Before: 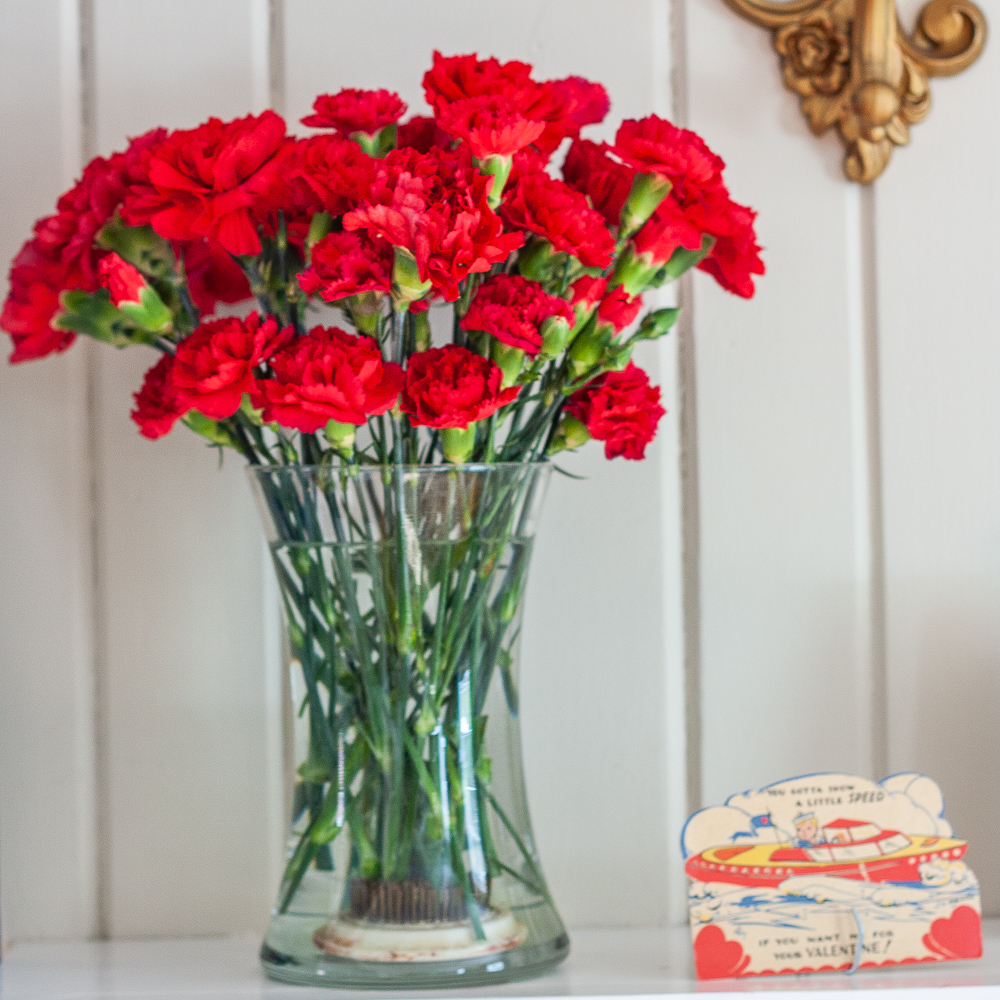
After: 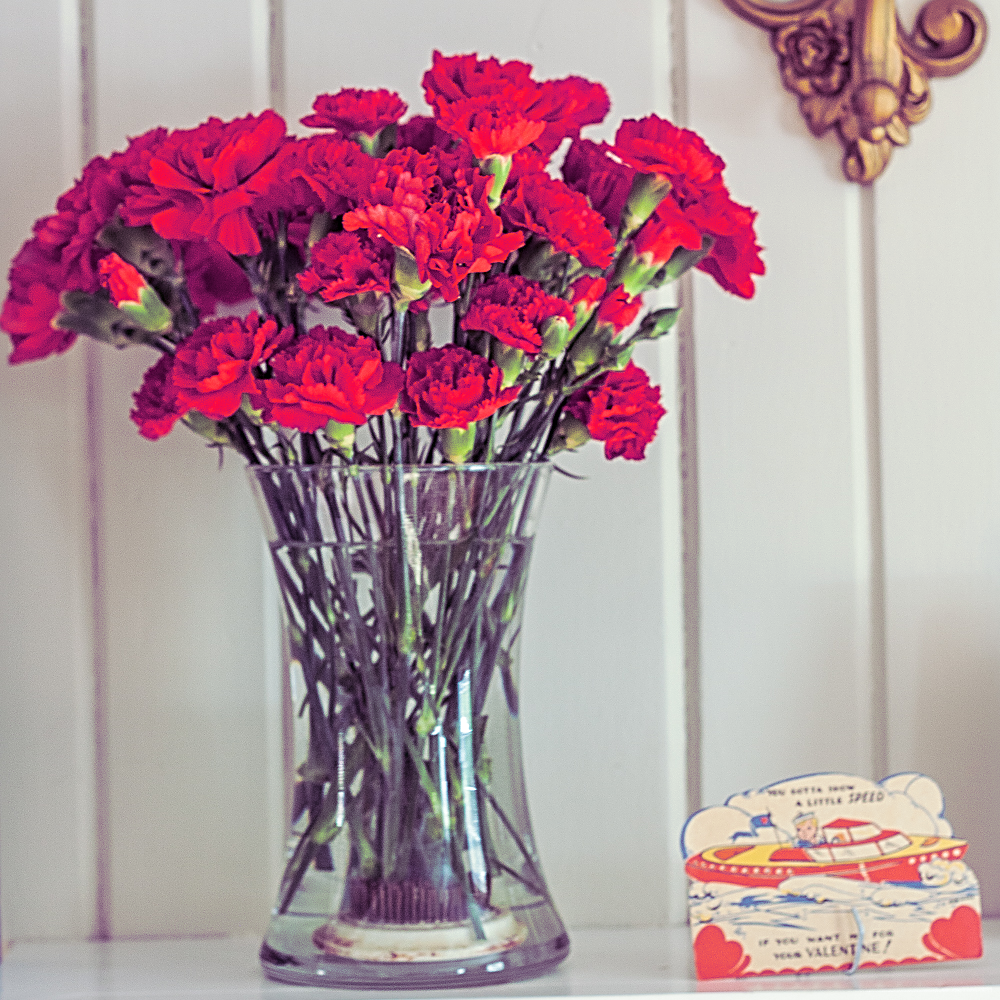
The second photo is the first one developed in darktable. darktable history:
sharpen: radius 2.817, amount 0.715
split-toning: shadows › hue 277.2°, shadows › saturation 0.74
